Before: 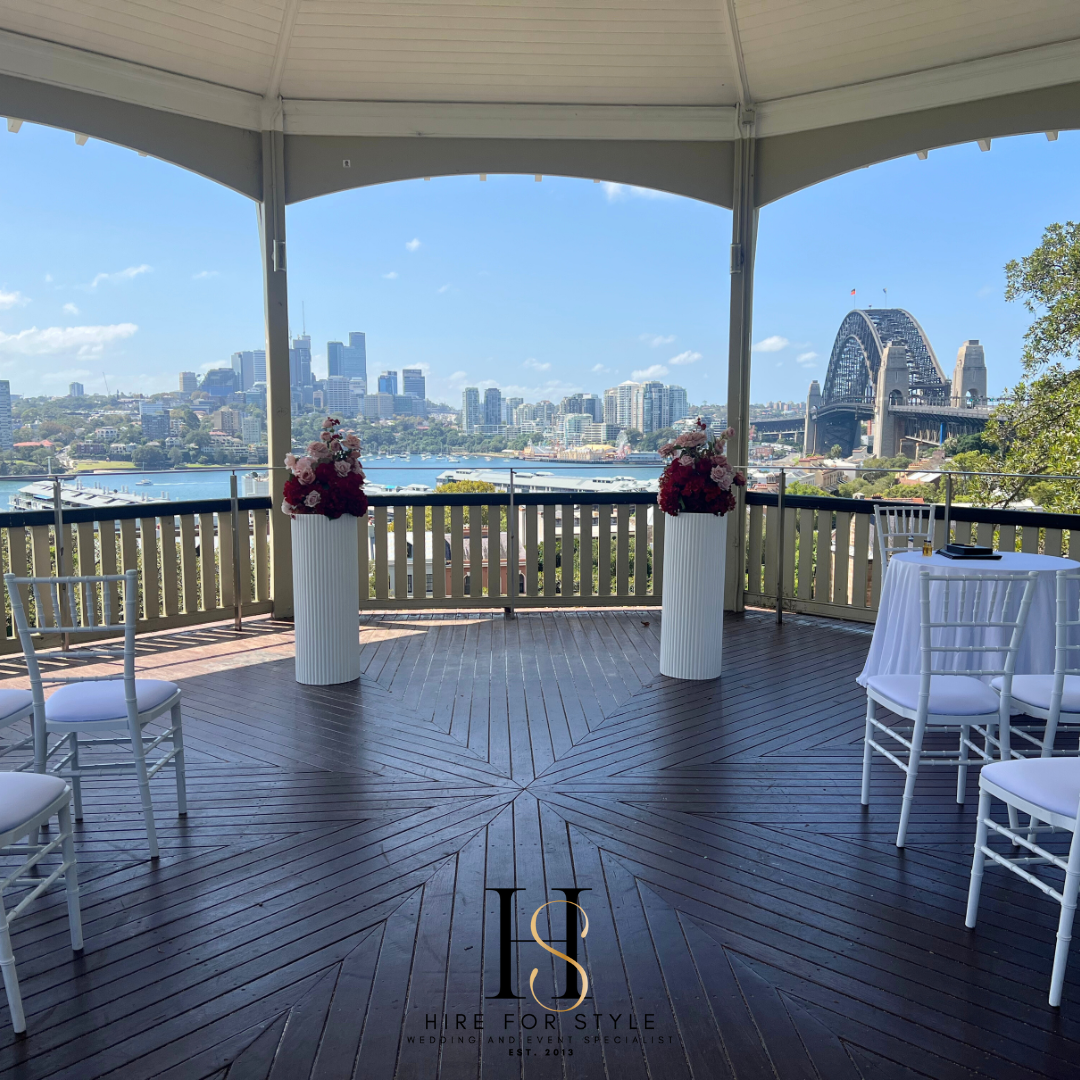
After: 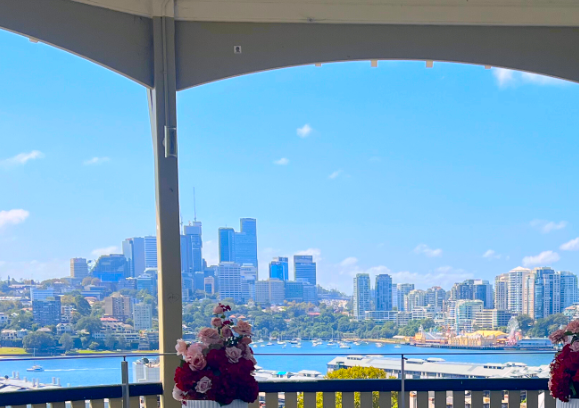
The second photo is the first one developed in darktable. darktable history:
color contrast: green-magenta contrast 1.55, blue-yellow contrast 1.83
crop: left 10.121%, top 10.631%, right 36.218%, bottom 51.526%
color balance rgb: shadows lift › chroma 1.41%, shadows lift › hue 260°, power › chroma 0.5%, power › hue 260°, highlights gain › chroma 1%, highlights gain › hue 27°, saturation formula JzAzBz (2021)
